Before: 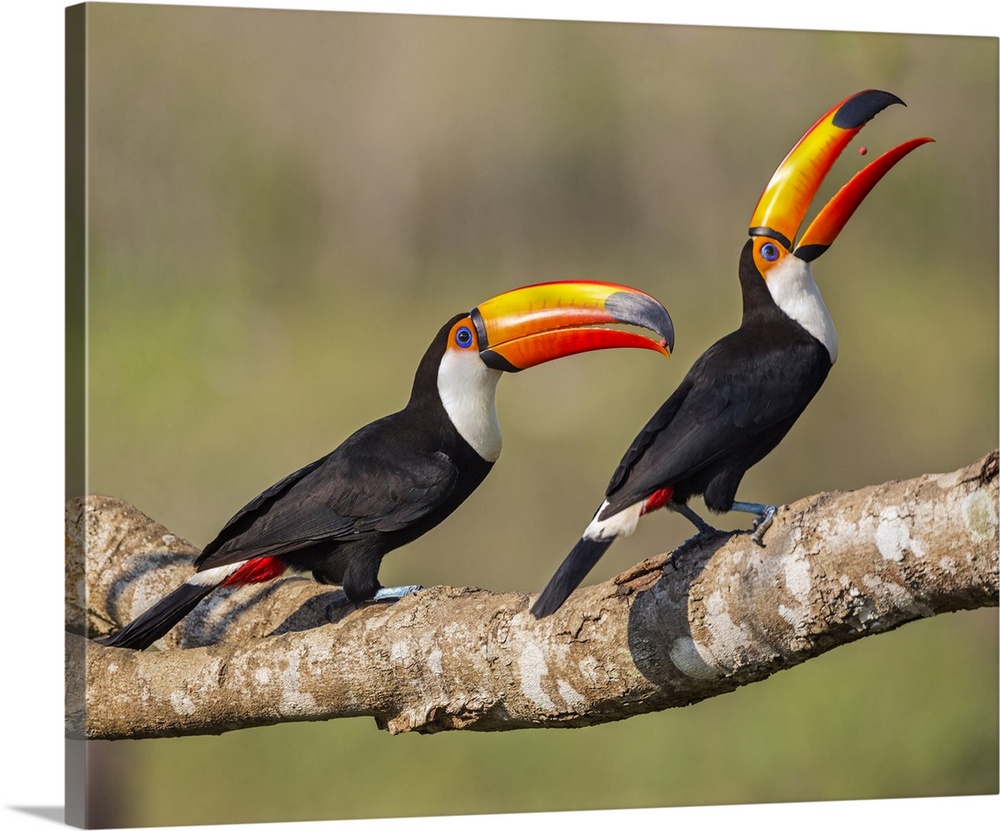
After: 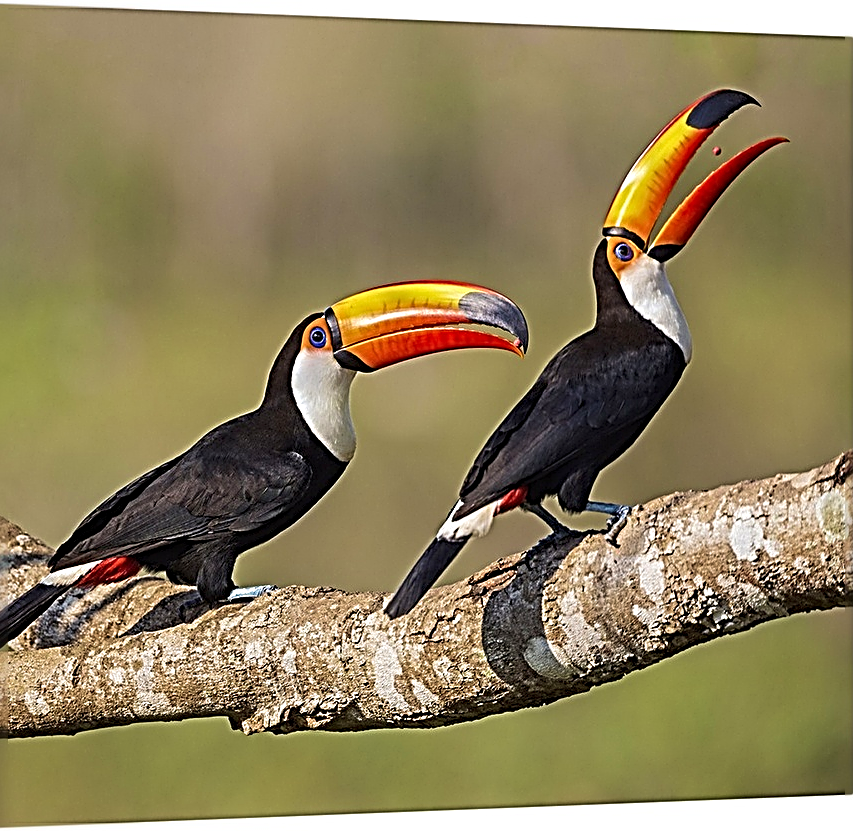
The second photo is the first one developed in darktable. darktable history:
crop and rotate: left 14.656%
velvia: on, module defaults
sharpen: radius 3.163, amount 1.744
